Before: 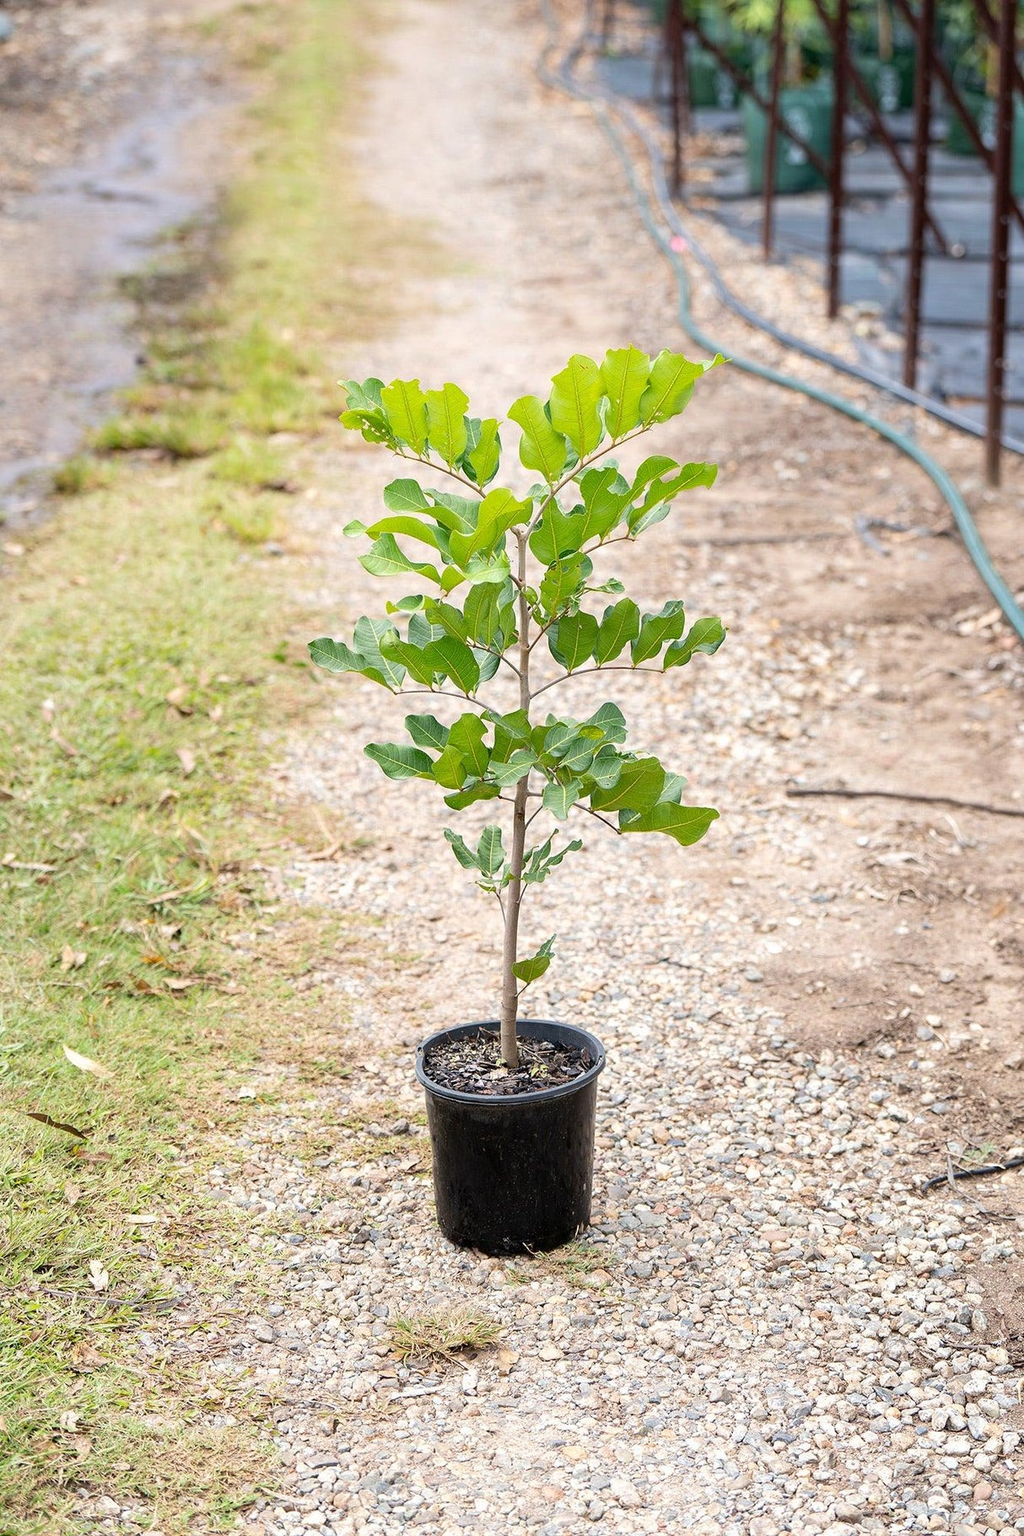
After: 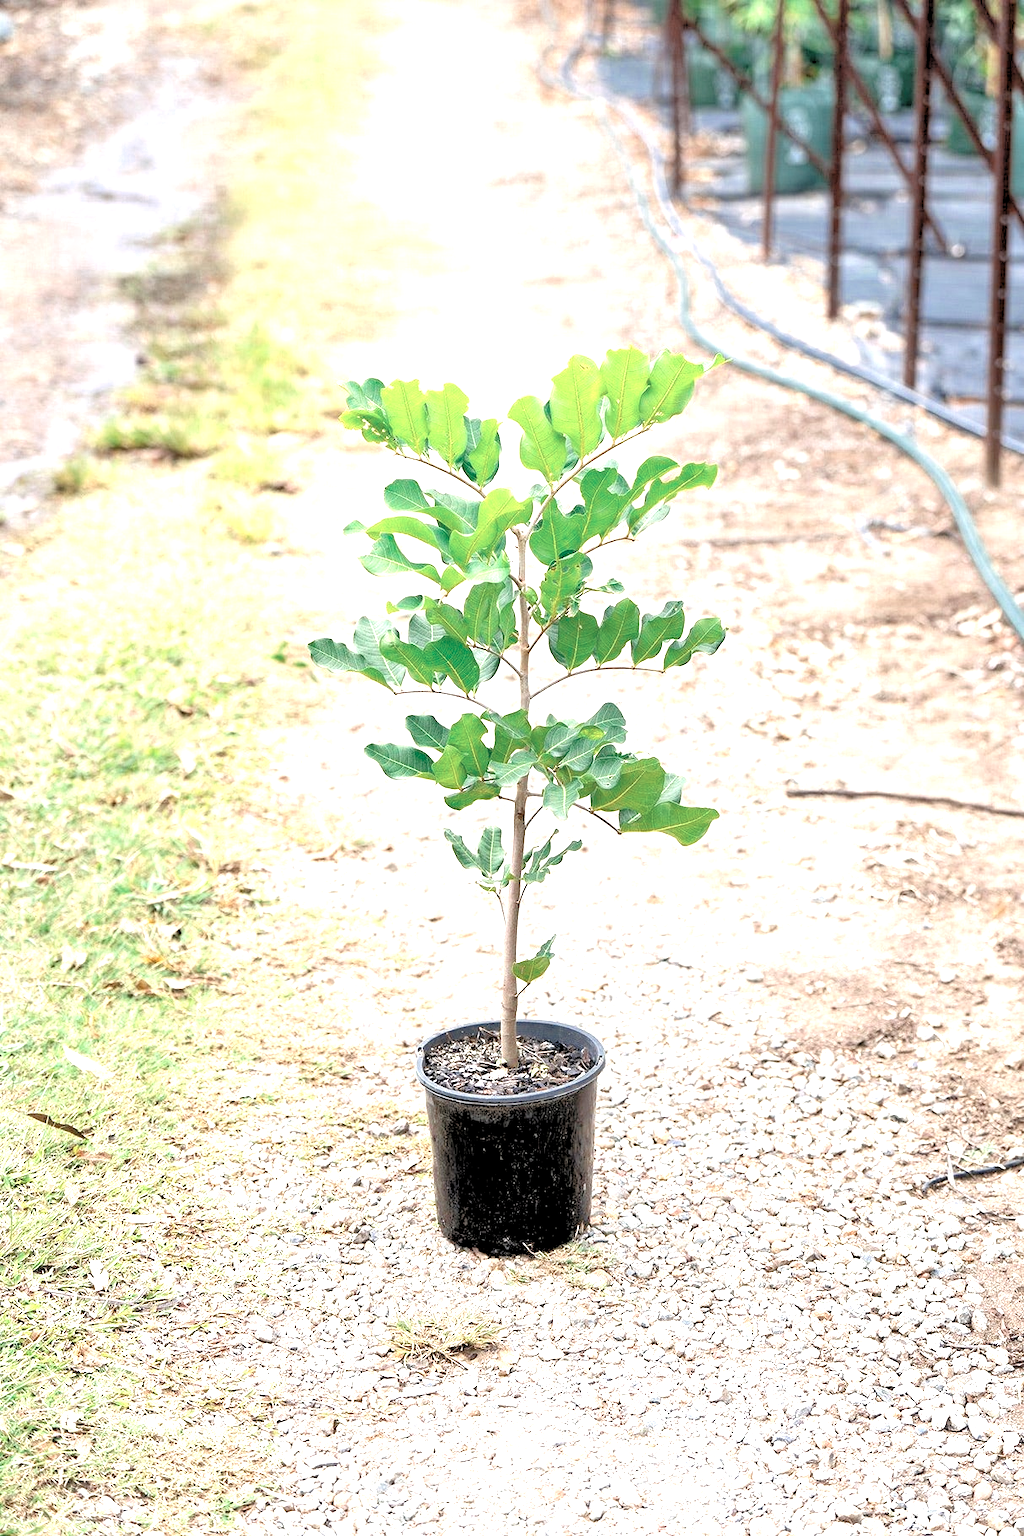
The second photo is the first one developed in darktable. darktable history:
tone equalizer: -7 EV 0.15 EV, -6 EV 0.6 EV, -5 EV 1.15 EV, -4 EV 1.33 EV, -3 EV 1.15 EV, -2 EV 0.6 EV, -1 EV 0.15 EV, mask exposure compensation -0.5 EV
rgb levels: levels [[0.029, 0.461, 0.922], [0, 0.5, 1], [0, 0.5, 1]]
color zones: curves: ch0 [(0, 0.5) (0.125, 0.4) (0.25, 0.5) (0.375, 0.4) (0.5, 0.4) (0.625, 0.35) (0.75, 0.35) (0.875, 0.5)]; ch1 [(0, 0.35) (0.125, 0.45) (0.25, 0.35) (0.375, 0.35) (0.5, 0.35) (0.625, 0.35) (0.75, 0.45) (0.875, 0.35)]; ch2 [(0, 0.6) (0.125, 0.5) (0.25, 0.5) (0.375, 0.6) (0.5, 0.6) (0.625, 0.5) (0.75, 0.5) (0.875, 0.5)]
exposure: exposure 0.95 EV, compensate highlight preservation false
